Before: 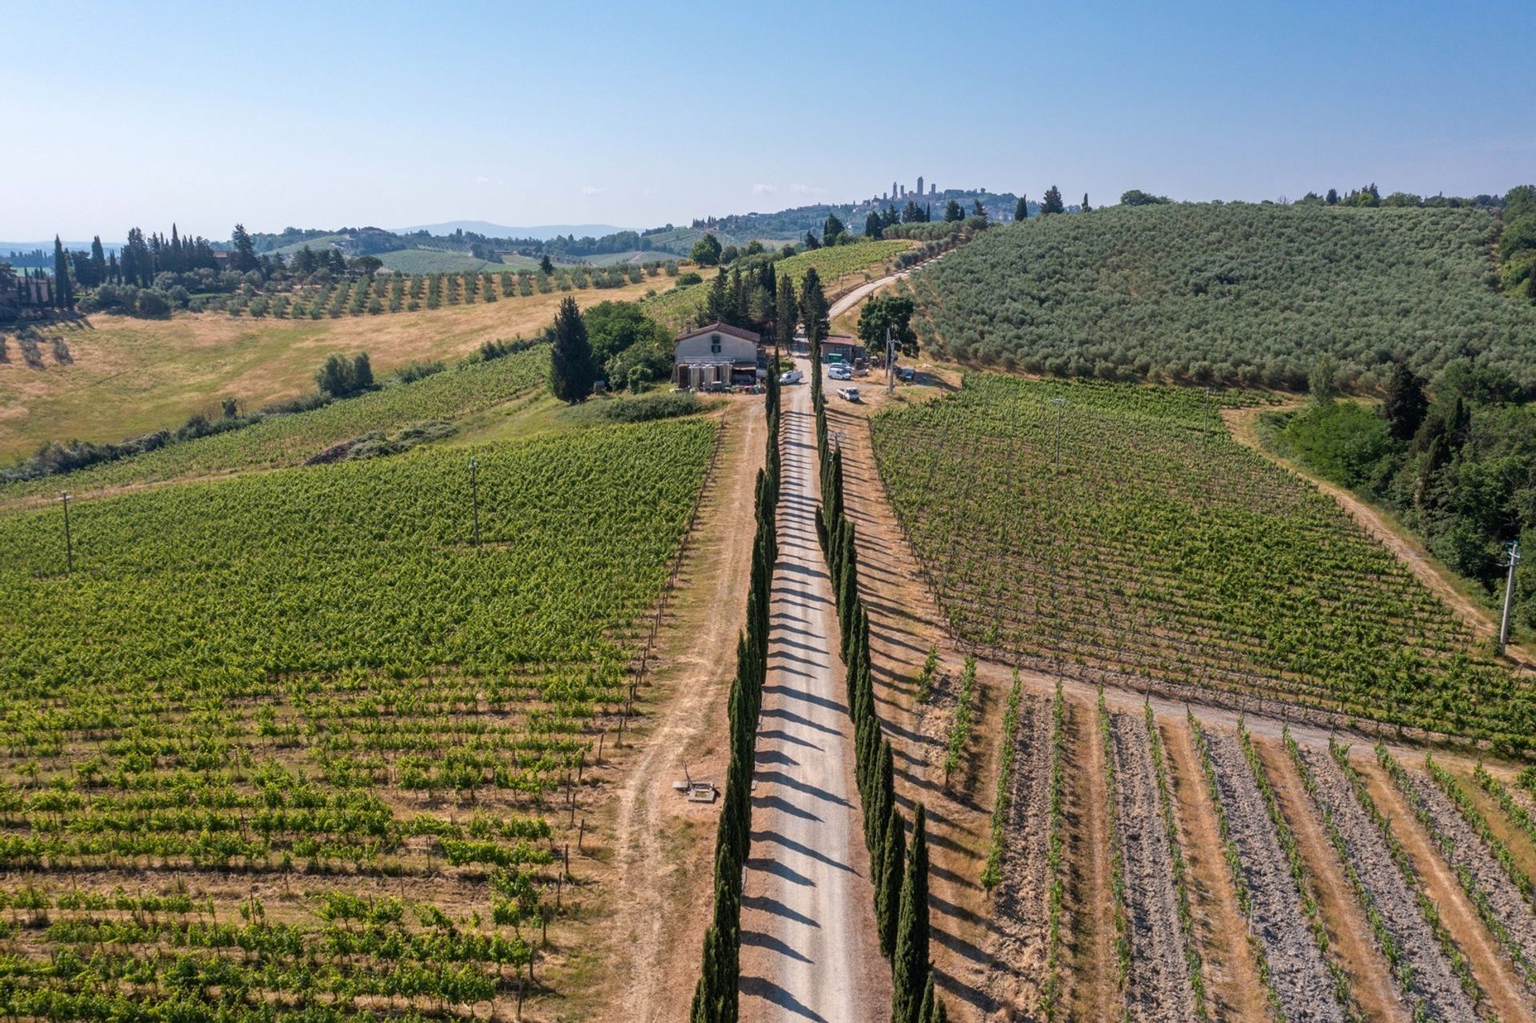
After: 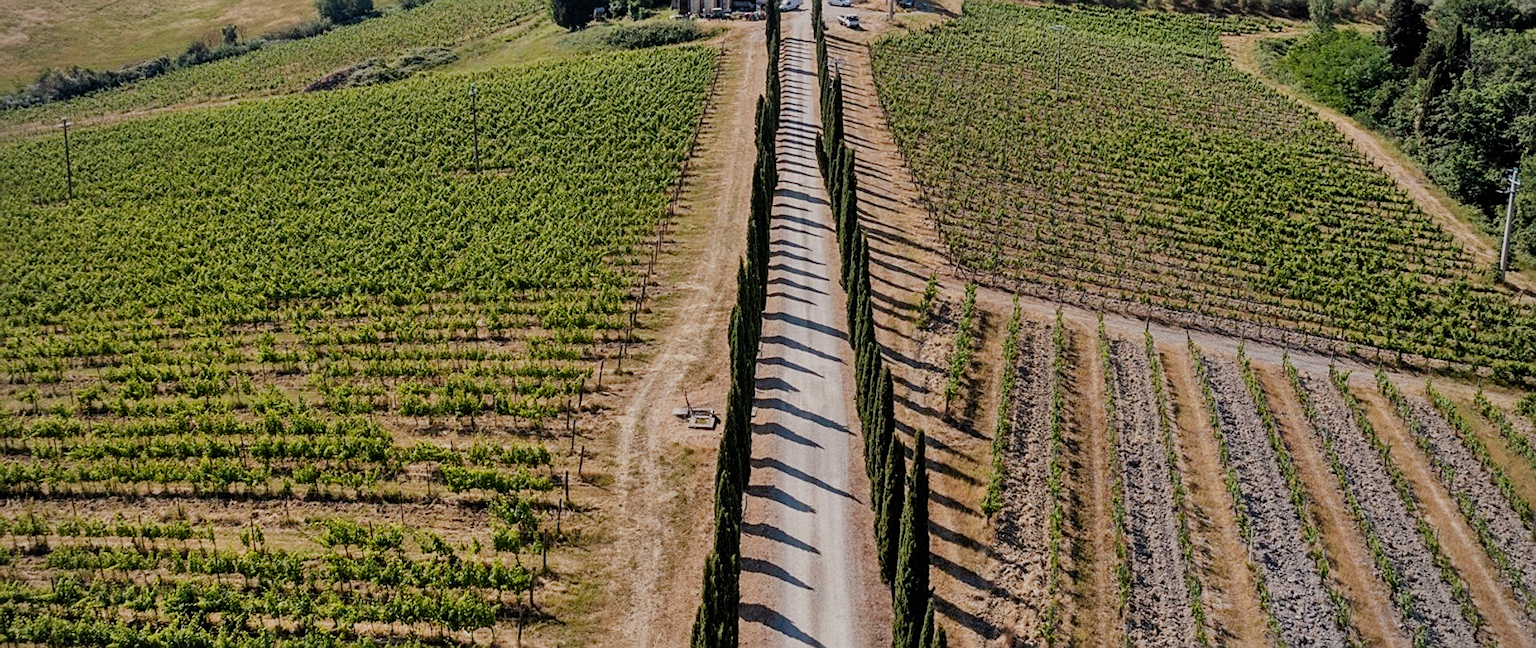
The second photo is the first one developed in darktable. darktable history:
sharpen: on, module defaults
crop and rotate: top 36.574%
shadows and highlights: shadows 58.99, soften with gaussian
filmic rgb: black relative exposure -7.65 EV, white relative exposure 4.56 EV, hardness 3.61, add noise in highlights 0.001, preserve chrominance no, color science v3 (2019), use custom middle-gray values true, contrast in highlights soft
vignetting: fall-off radius 92.92%
